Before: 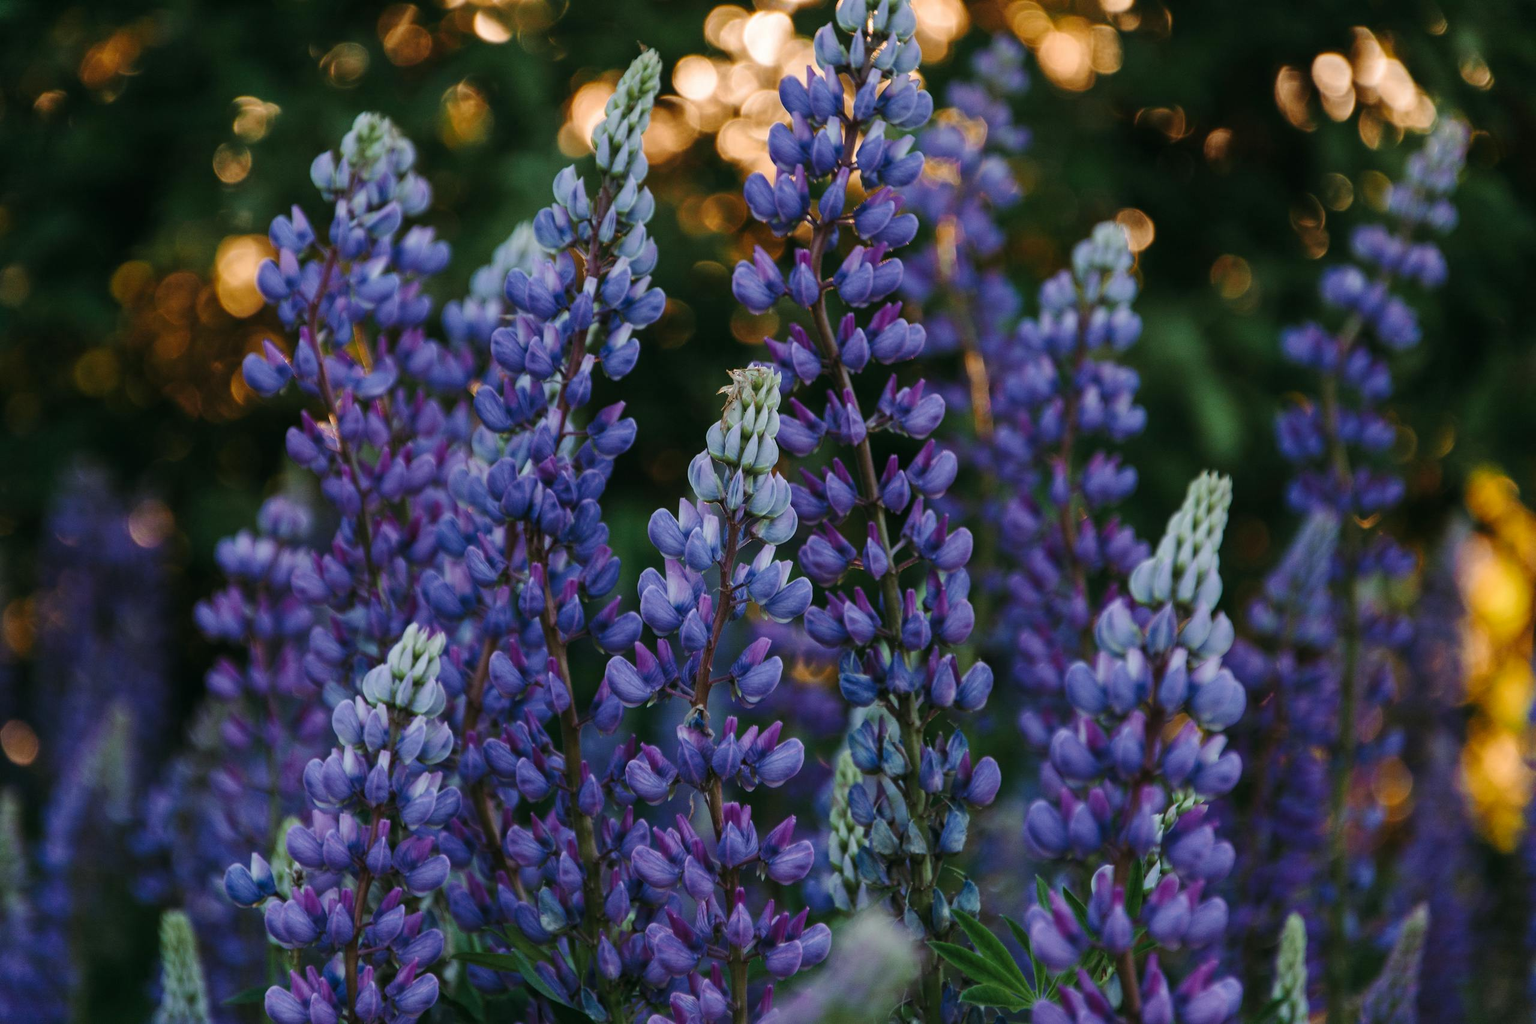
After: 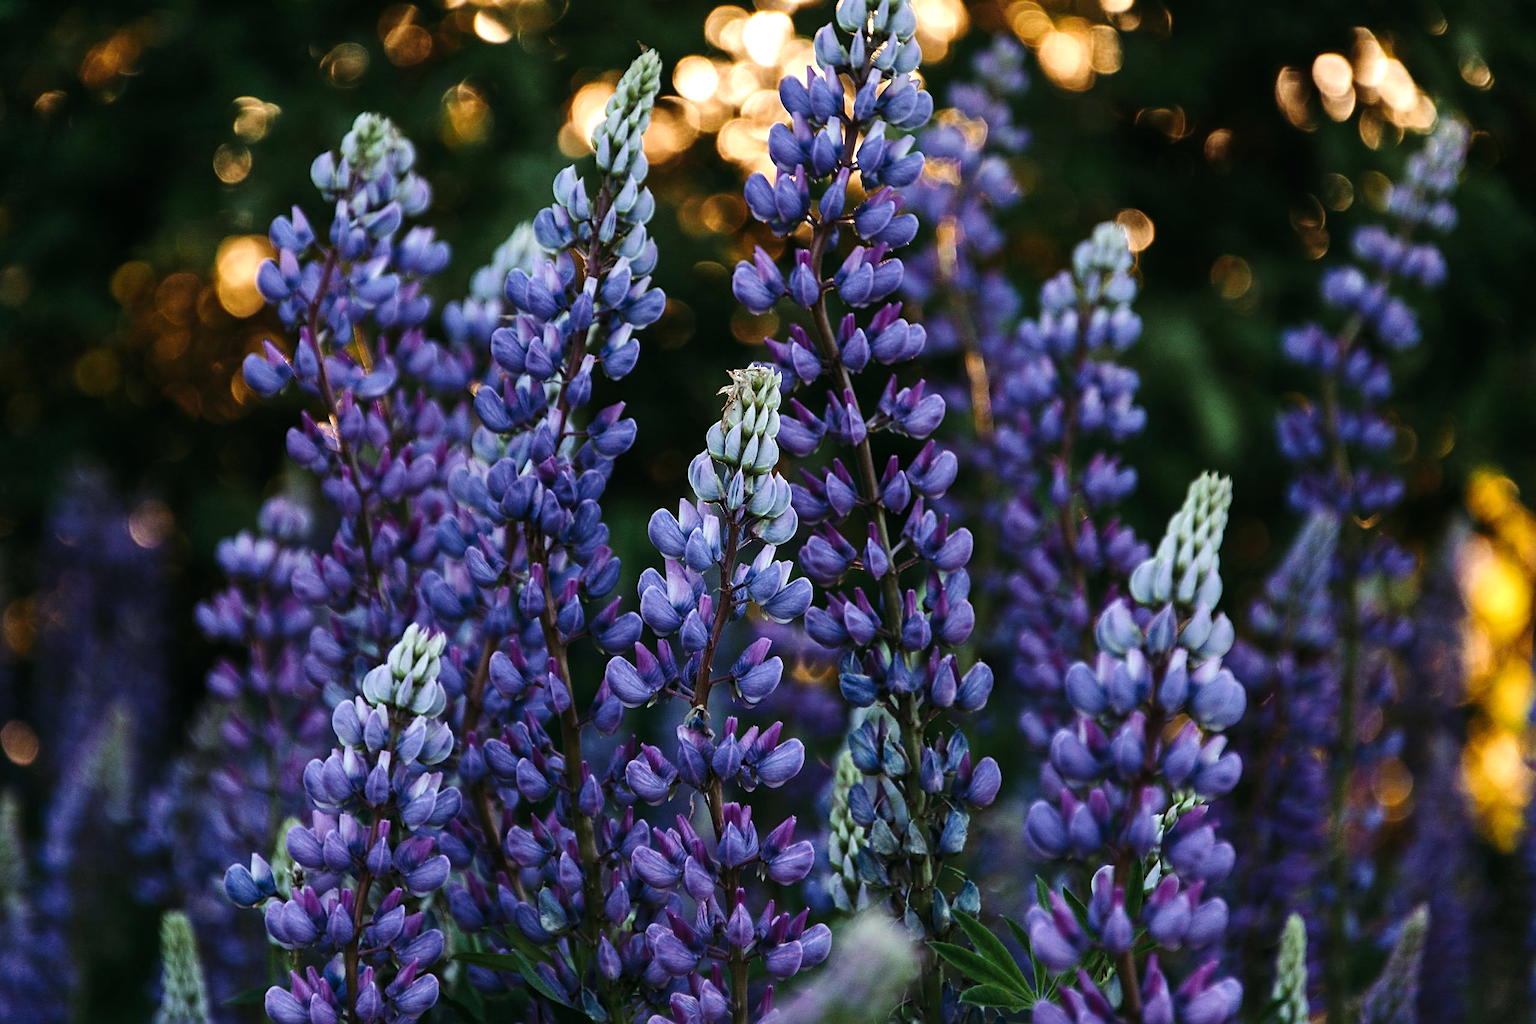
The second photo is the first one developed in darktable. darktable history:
sharpen: on, module defaults
tone equalizer: -8 EV -0.782 EV, -7 EV -0.671 EV, -6 EV -0.611 EV, -5 EV -0.379 EV, -3 EV 0.367 EV, -2 EV 0.6 EV, -1 EV 0.689 EV, +0 EV 0.767 EV, edges refinement/feathering 500, mask exposure compensation -1.57 EV, preserve details no
